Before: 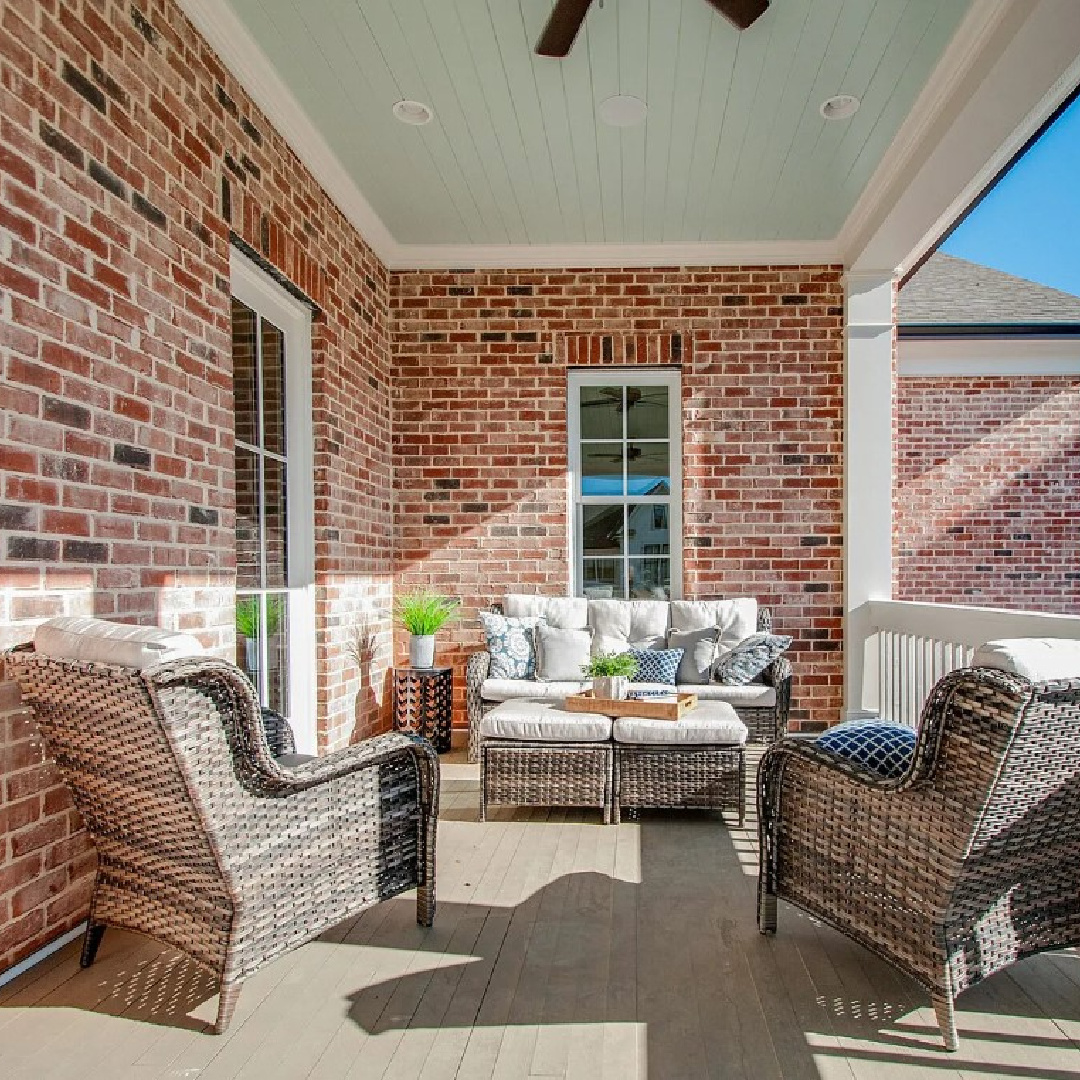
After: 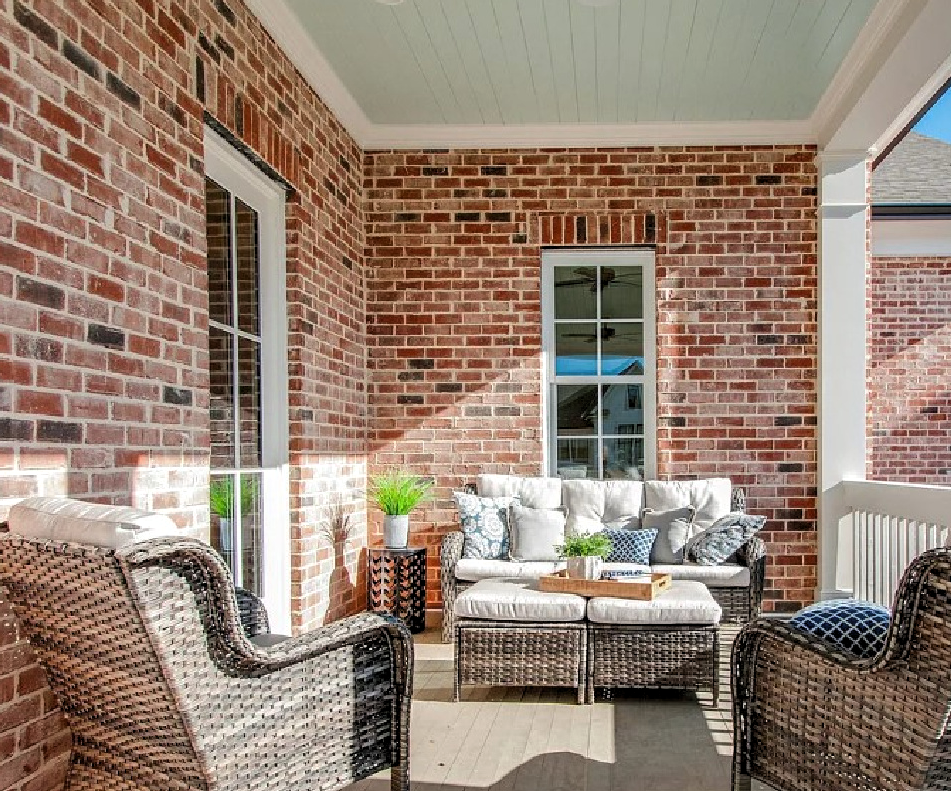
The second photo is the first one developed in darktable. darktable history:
crop and rotate: left 2.418%, top 11.213%, right 9.475%, bottom 15.468%
levels: levels [0.031, 0.5, 0.969]
